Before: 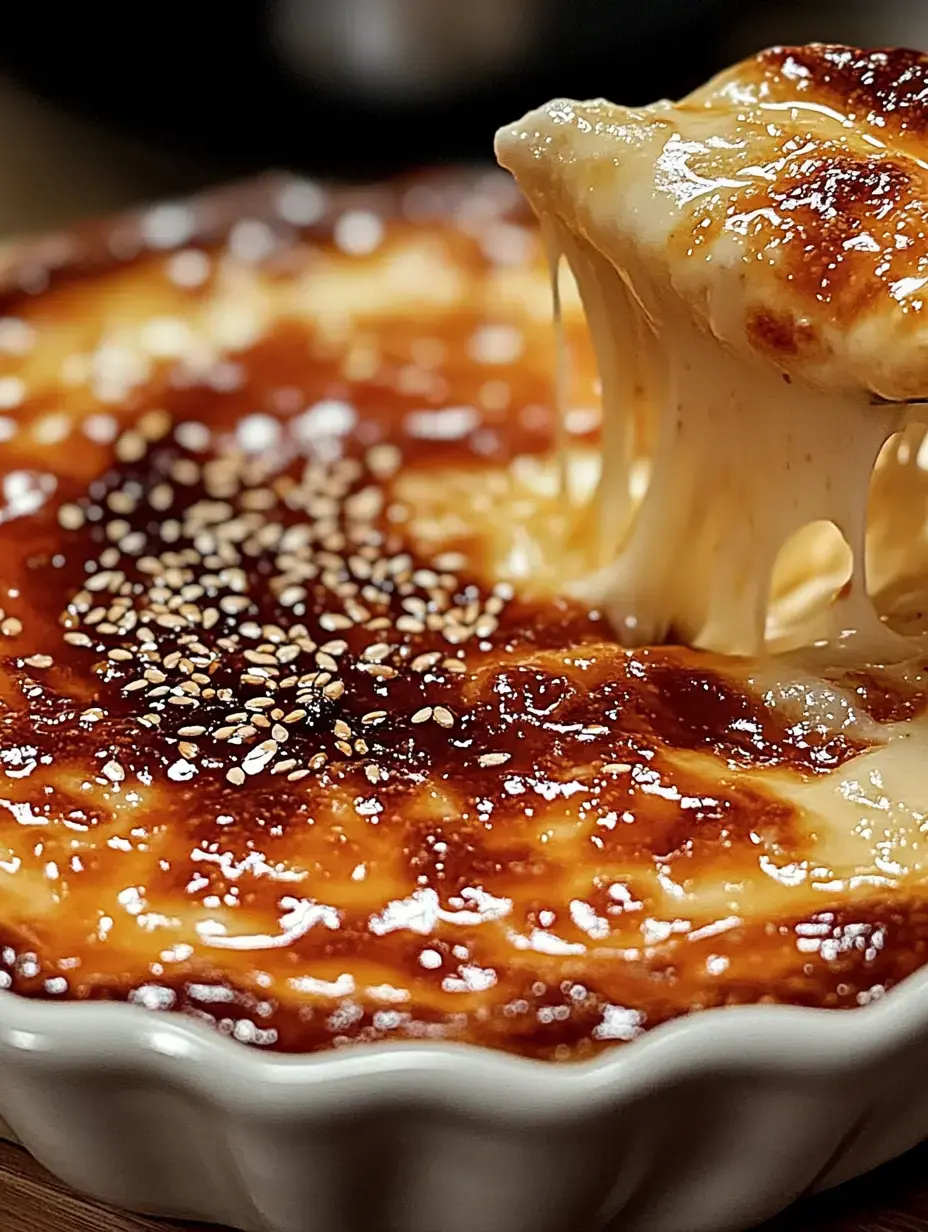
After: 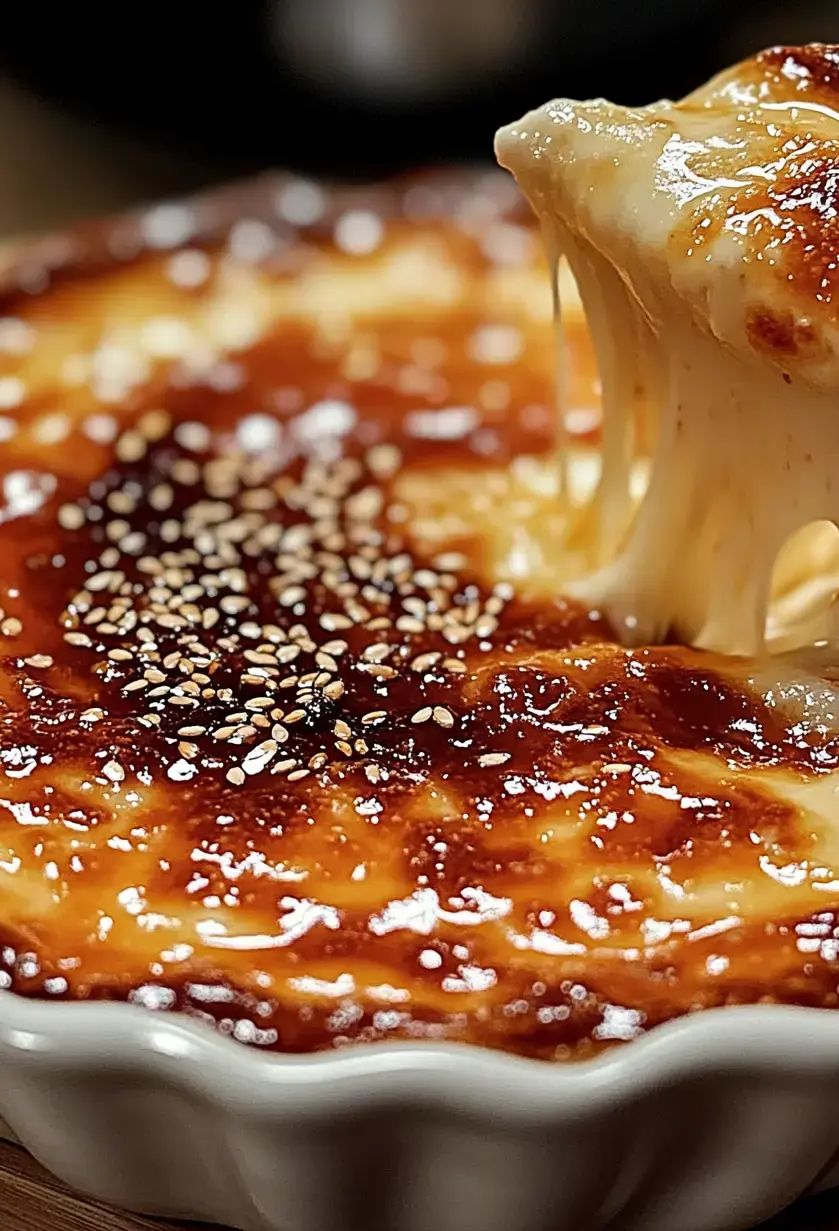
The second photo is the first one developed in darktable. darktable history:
crop: right 9.523%, bottom 0.024%
